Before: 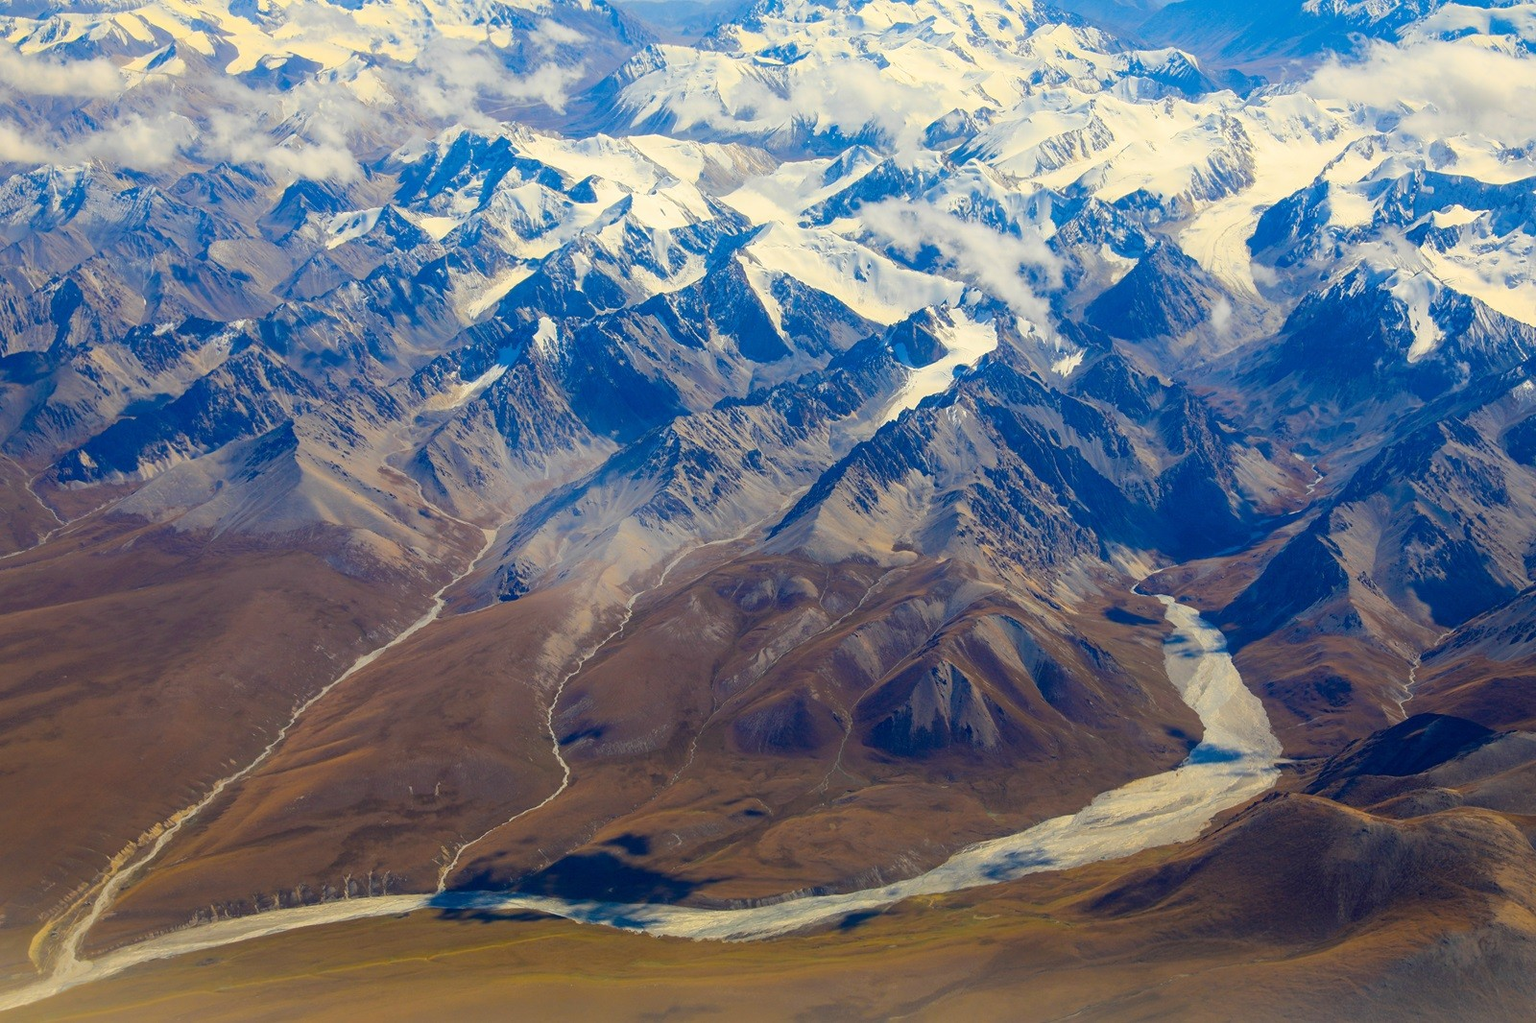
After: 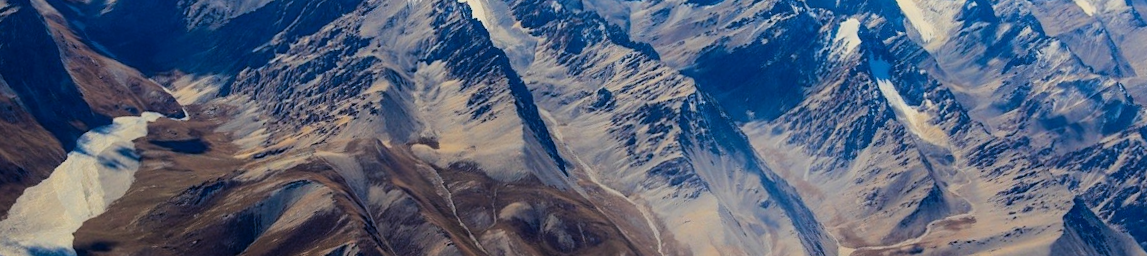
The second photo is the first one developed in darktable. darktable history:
crop and rotate: angle 16.12°, top 30.835%, bottom 35.653%
rotate and perspective: rotation -0.45°, automatic cropping original format, crop left 0.008, crop right 0.992, crop top 0.012, crop bottom 0.988
filmic rgb: black relative exposure -5 EV, hardness 2.88, contrast 1.4, highlights saturation mix -30%
